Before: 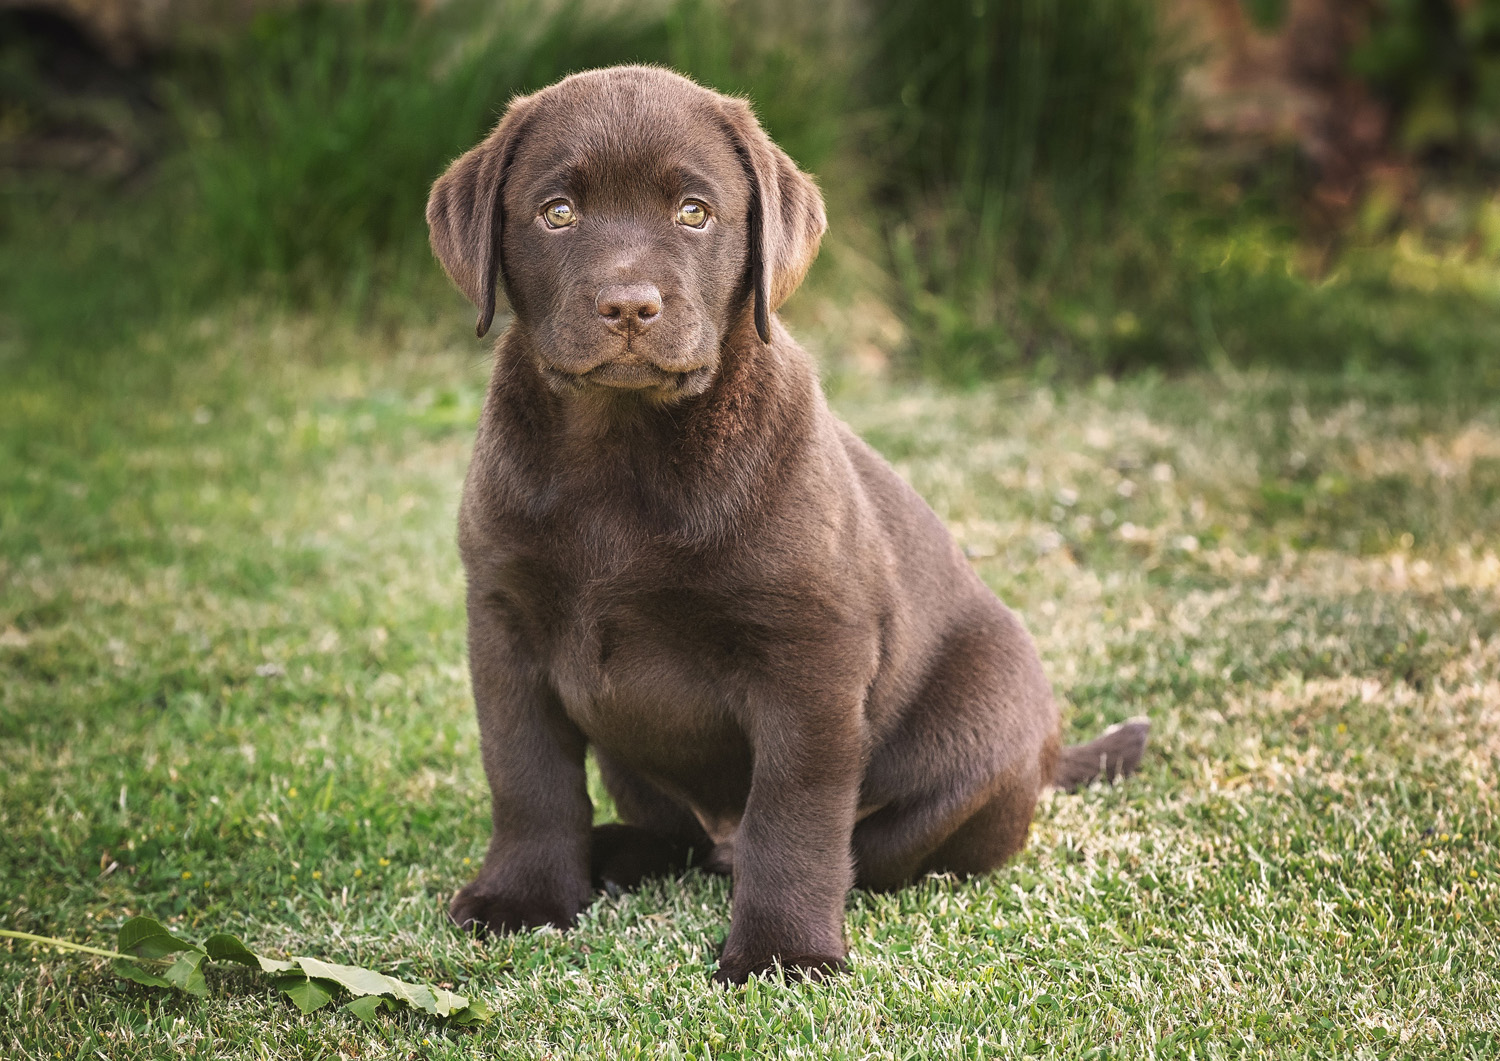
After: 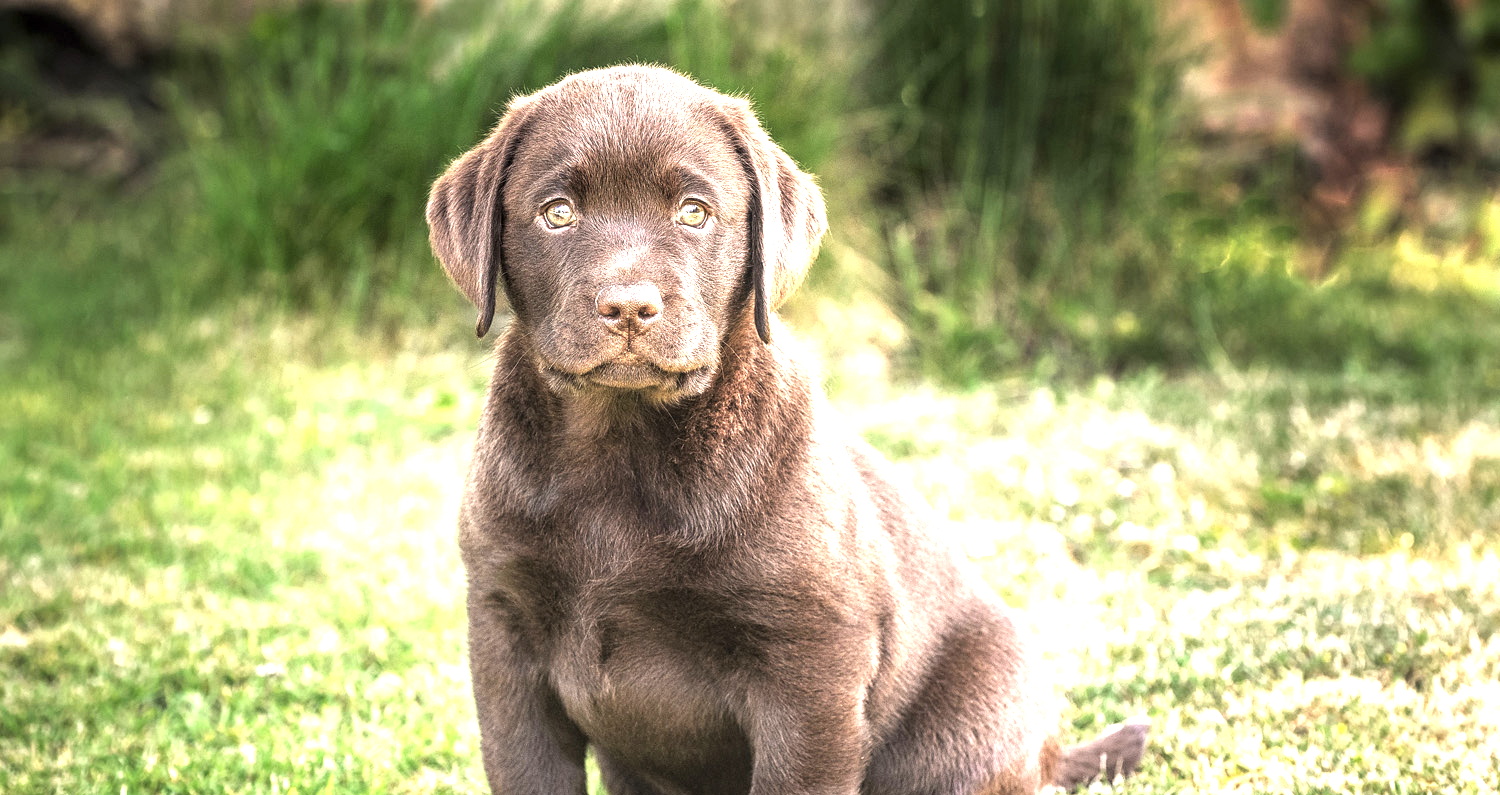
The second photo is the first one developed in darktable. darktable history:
local contrast: detail 130%
crop: bottom 24.981%
tone equalizer: -8 EV -0.733 EV, -7 EV -0.674 EV, -6 EV -0.594 EV, -5 EV -0.418 EV, -3 EV 0.379 EV, -2 EV 0.6 EV, -1 EV 0.683 EV, +0 EV 0.75 EV
exposure: black level correction 0, exposure 0.7 EV, compensate highlight preservation false
